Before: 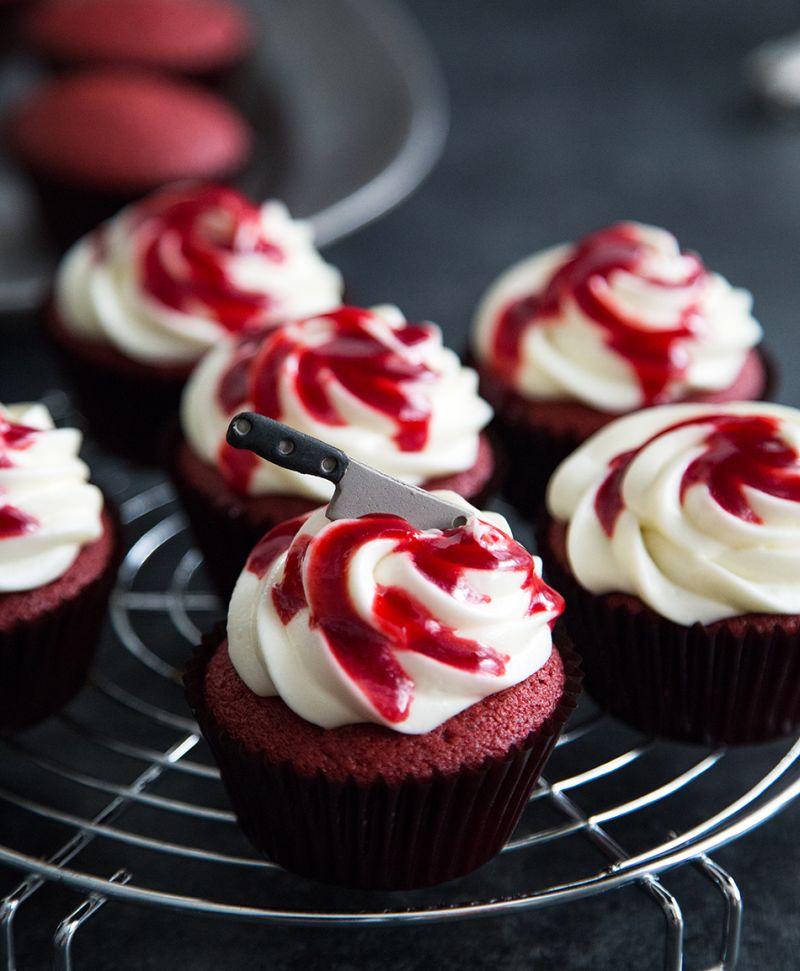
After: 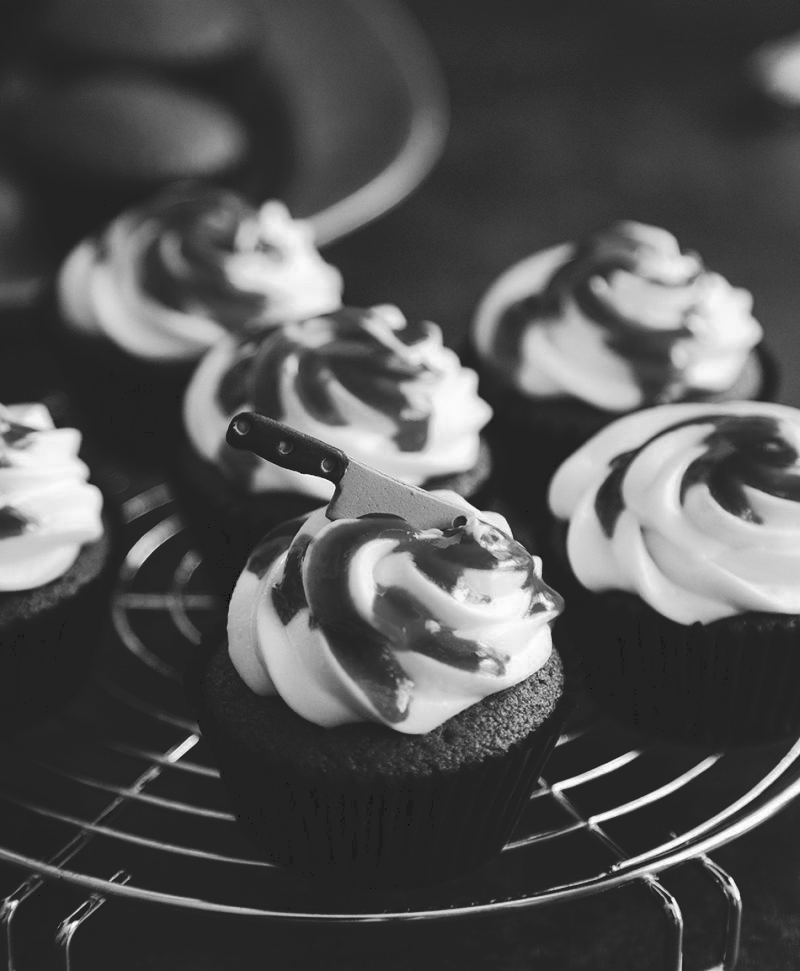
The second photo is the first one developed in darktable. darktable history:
tone curve: curves: ch0 [(0, 0) (0.003, 0.132) (0.011, 0.136) (0.025, 0.14) (0.044, 0.147) (0.069, 0.149) (0.1, 0.156) (0.136, 0.163) (0.177, 0.177) (0.224, 0.2) (0.277, 0.251) (0.335, 0.311) (0.399, 0.387) (0.468, 0.487) (0.543, 0.585) (0.623, 0.675) (0.709, 0.742) (0.801, 0.81) (0.898, 0.867) (1, 1)], preserve colors none
color zones: curves: ch0 [(0, 0.5) (0.125, 0.4) (0.25, 0.5) (0.375, 0.4) (0.5, 0.4) (0.625, 0.35) (0.75, 0.35) (0.875, 0.5)]; ch1 [(0, 0.35) (0.125, 0.45) (0.25, 0.35) (0.375, 0.35) (0.5, 0.35) (0.625, 0.35) (0.75, 0.45) (0.875, 0.35)]; ch2 [(0, 0.6) (0.125, 0.5) (0.25, 0.5) (0.375, 0.6) (0.5, 0.6) (0.625, 0.5) (0.75, 0.5) (0.875, 0.5)]
monochrome: a -4.13, b 5.16, size 1
